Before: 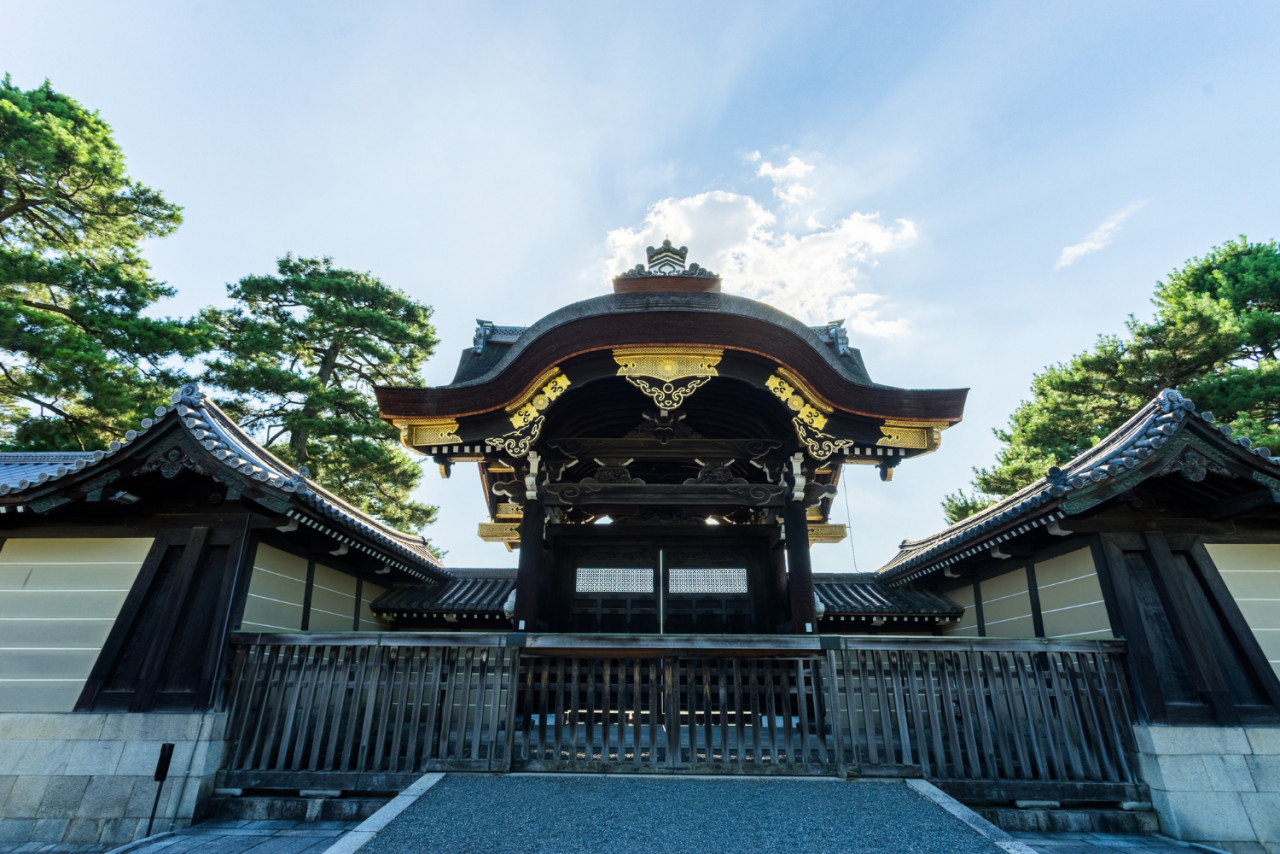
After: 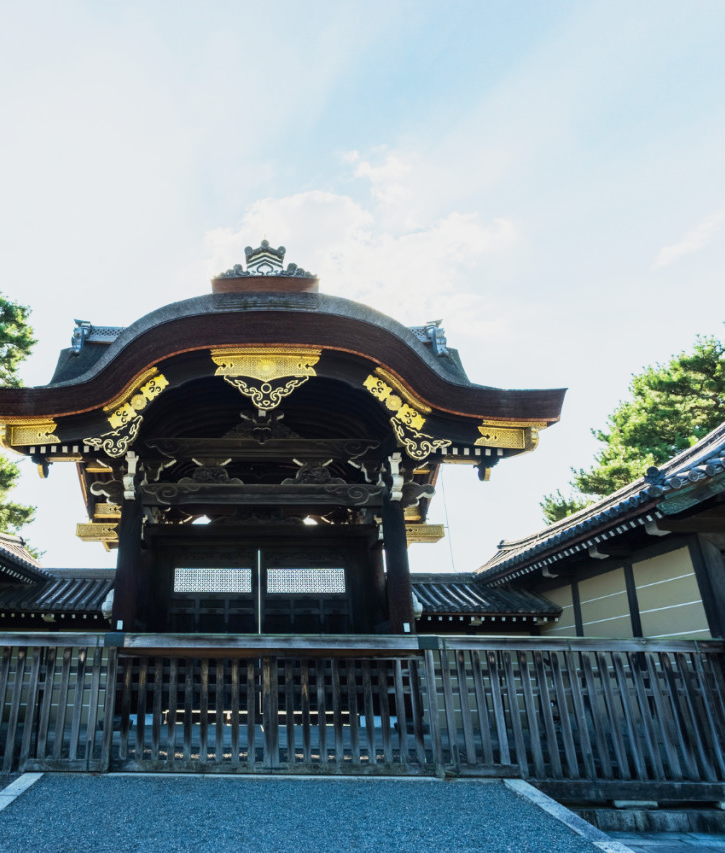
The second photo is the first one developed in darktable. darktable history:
base curve: curves: ch0 [(0, 0) (0.088, 0.125) (0.176, 0.251) (0.354, 0.501) (0.613, 0.749) (1, 0.877)], preserve colors none
local contrast: mode bilateral grid, contrast 100, coarseness 100, detail 91%, midtone range 0.2
crop: left 31.458%, top 0%, right 11.876%
